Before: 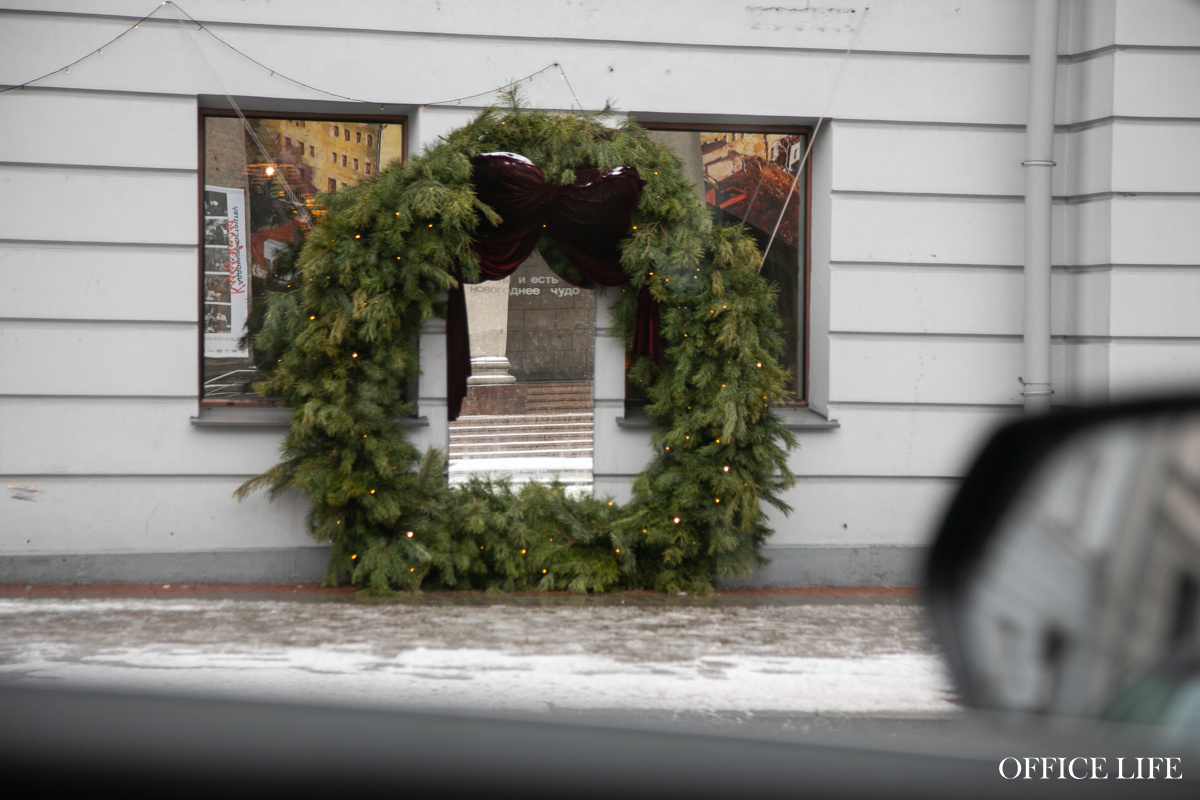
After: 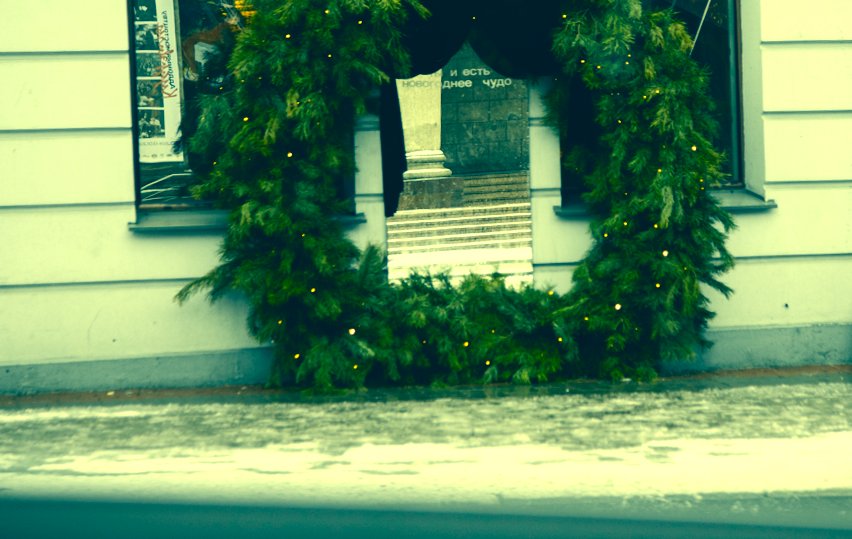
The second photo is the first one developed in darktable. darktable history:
crop: left 6.488%, top 27.668%, right 24.183%, bottom 8.656%
color balance rgb: perceptual saturation grading › global saturation 20%, perceptual saturation grading › highlights -25%, perceptual saturation grading › shadows 25%
rotate and perspective: rotation -2.29°, automatic cropping off
tone equalizer: -8 EV -0.75 EV, -7 EV -0.7 EV, -6 EV -0.6 EV, -5 EV -0.4 EV, -3 EV 0.4 EV, -2 EV 0.6 EV, -1 EV 0.7 EV, +0 EV 0.75 EV, edges refinement/feathering 500, mask exposure compensation -1.57 EV, preserve details no
white balance: red 1, blue 1
color correction: highlights a* -15.58, highlights b* 40, shadows a* -40, shadows b* -26.18
